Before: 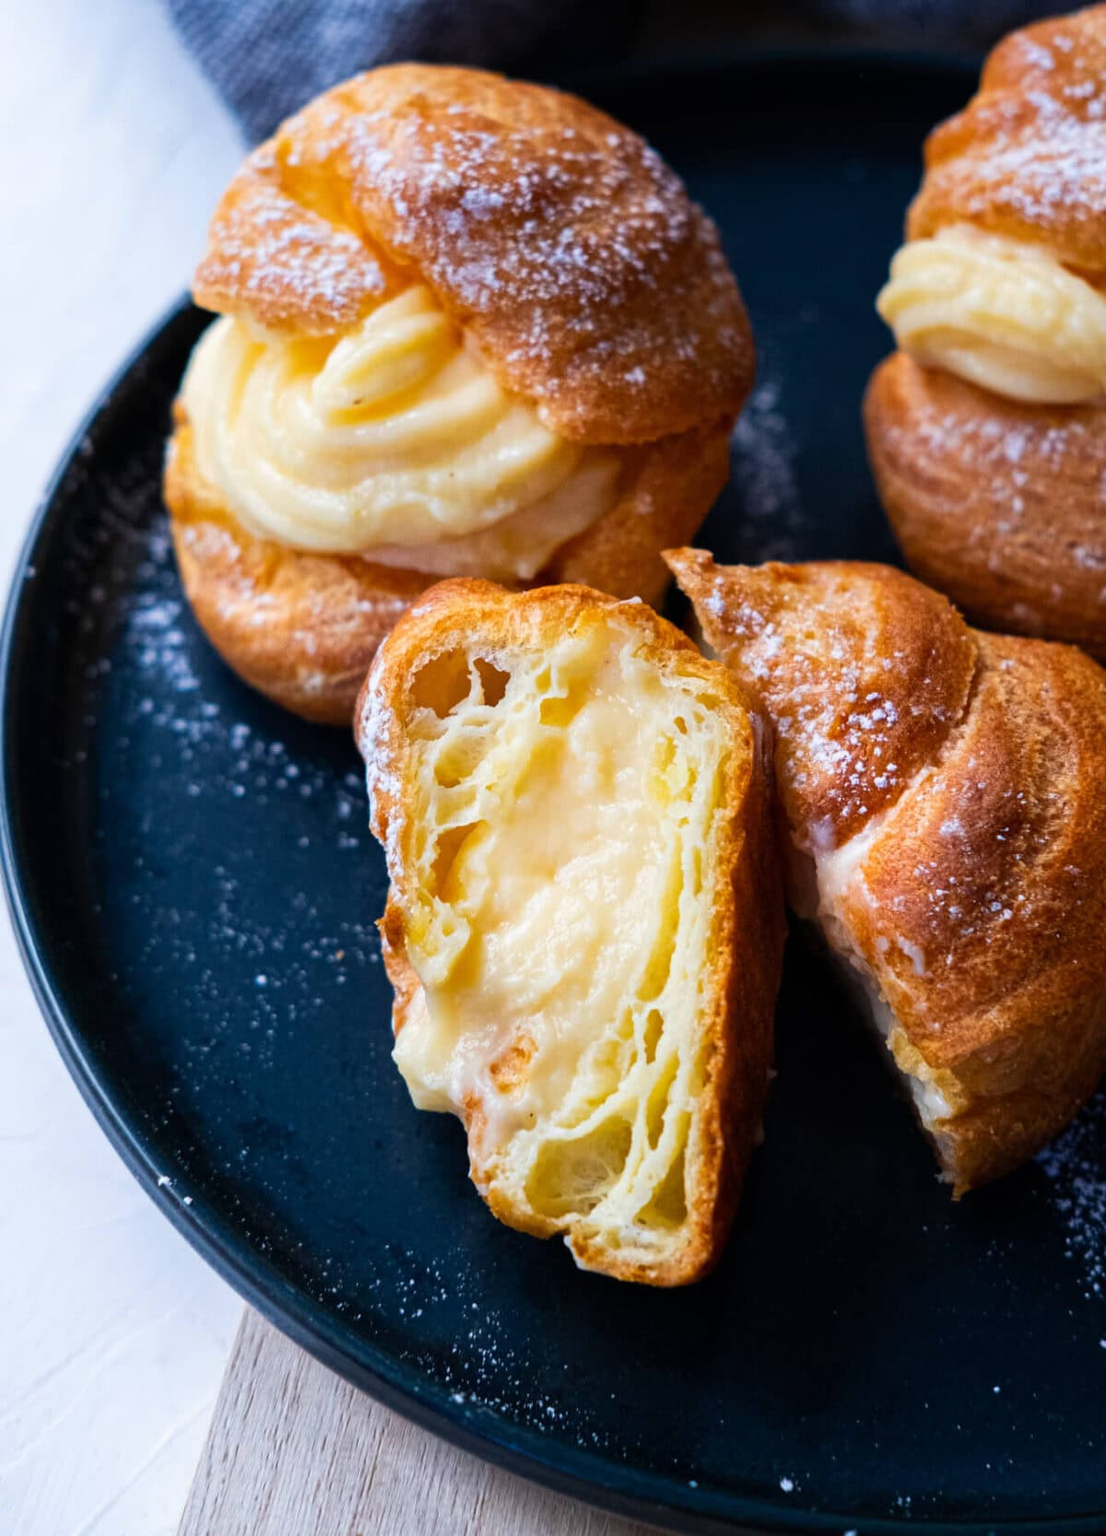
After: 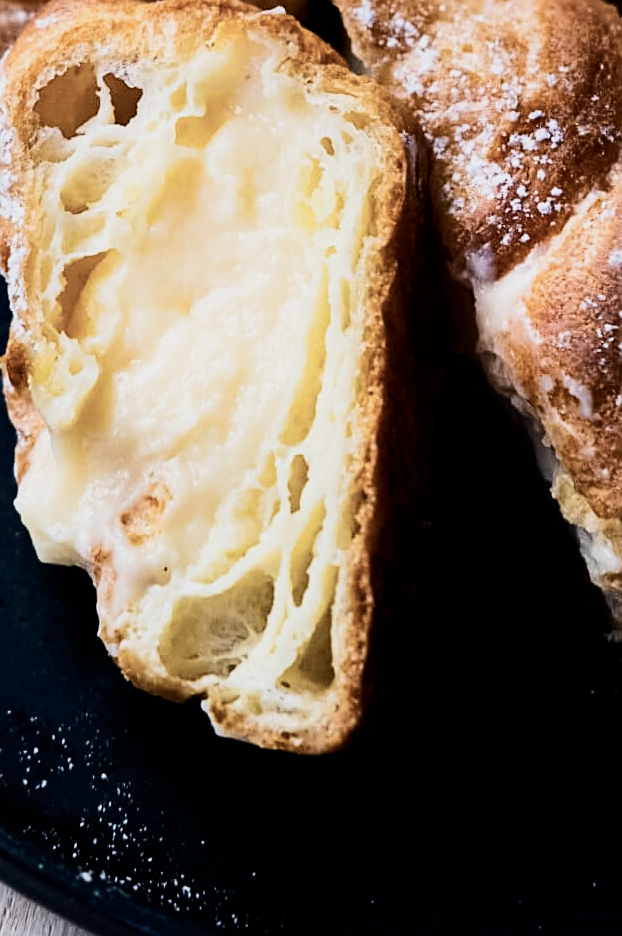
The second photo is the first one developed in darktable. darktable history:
crop: left 34.252%, top 38.489%, right 13.854%, bottom 5.307%
filmic rgb: black relative exposure -7.65 EV, white relative exposure 4.56 EV, threshold 2.96 EV, hardness 3.61, contrast 1.25, enable highlight reconstruction true
contrast brightness saturation: contrast 0.251, saturation -0.322
exposure: exposure -0.061 EV, compensate exposure bias true, compensate highlight preservation false
sharpen: on, module defaults
